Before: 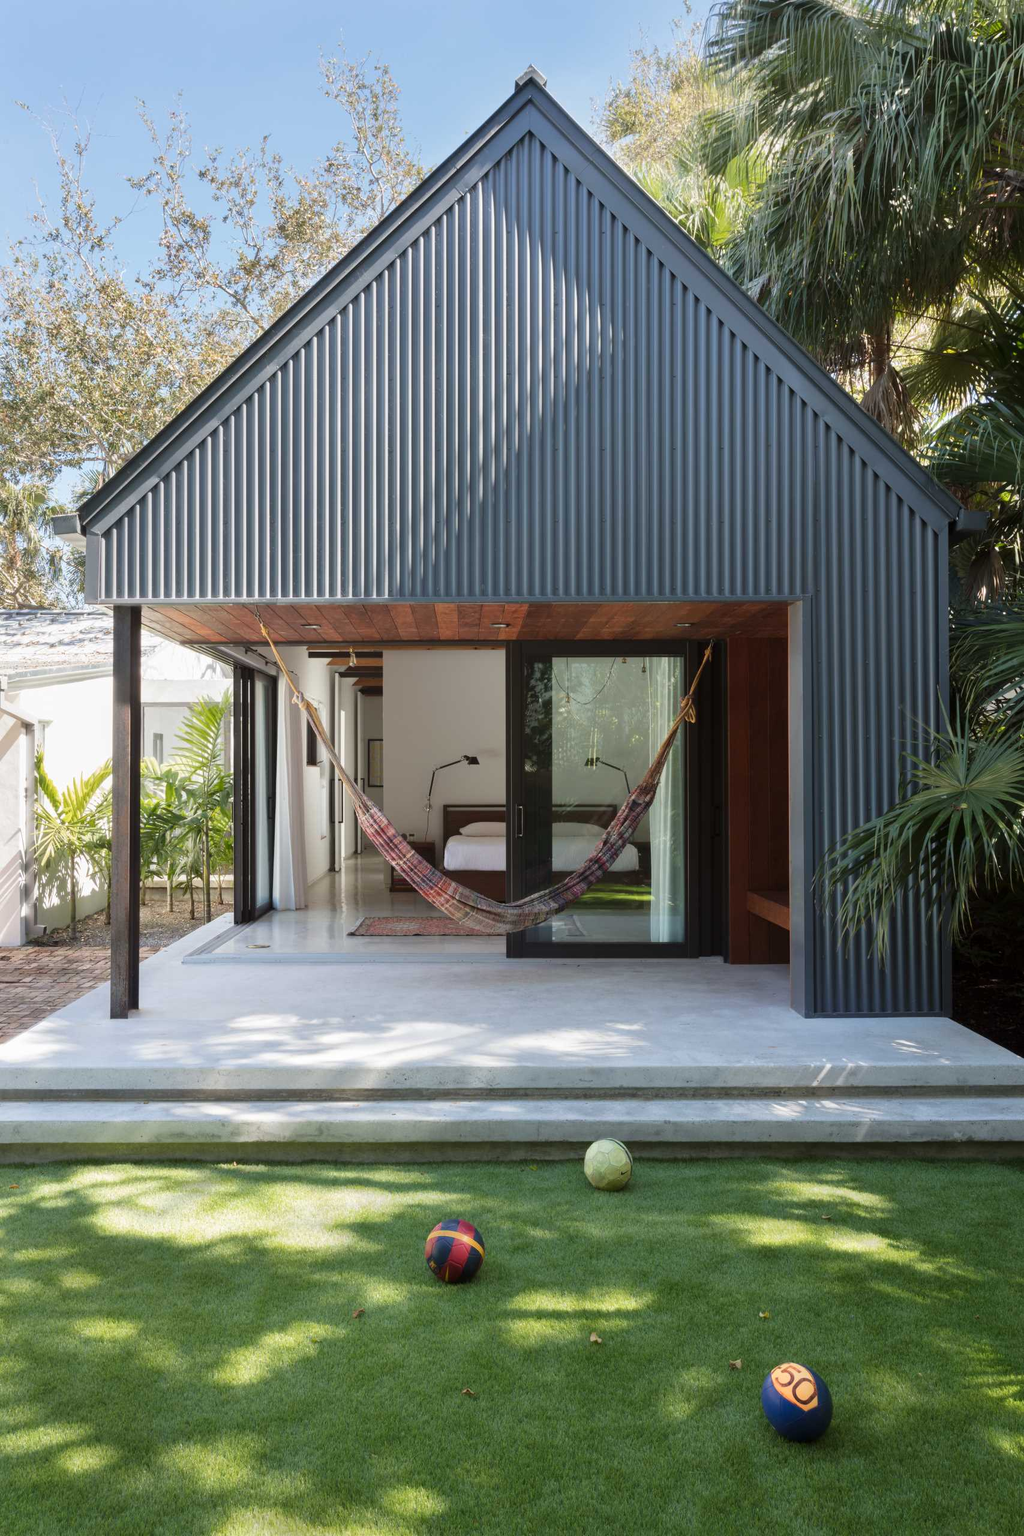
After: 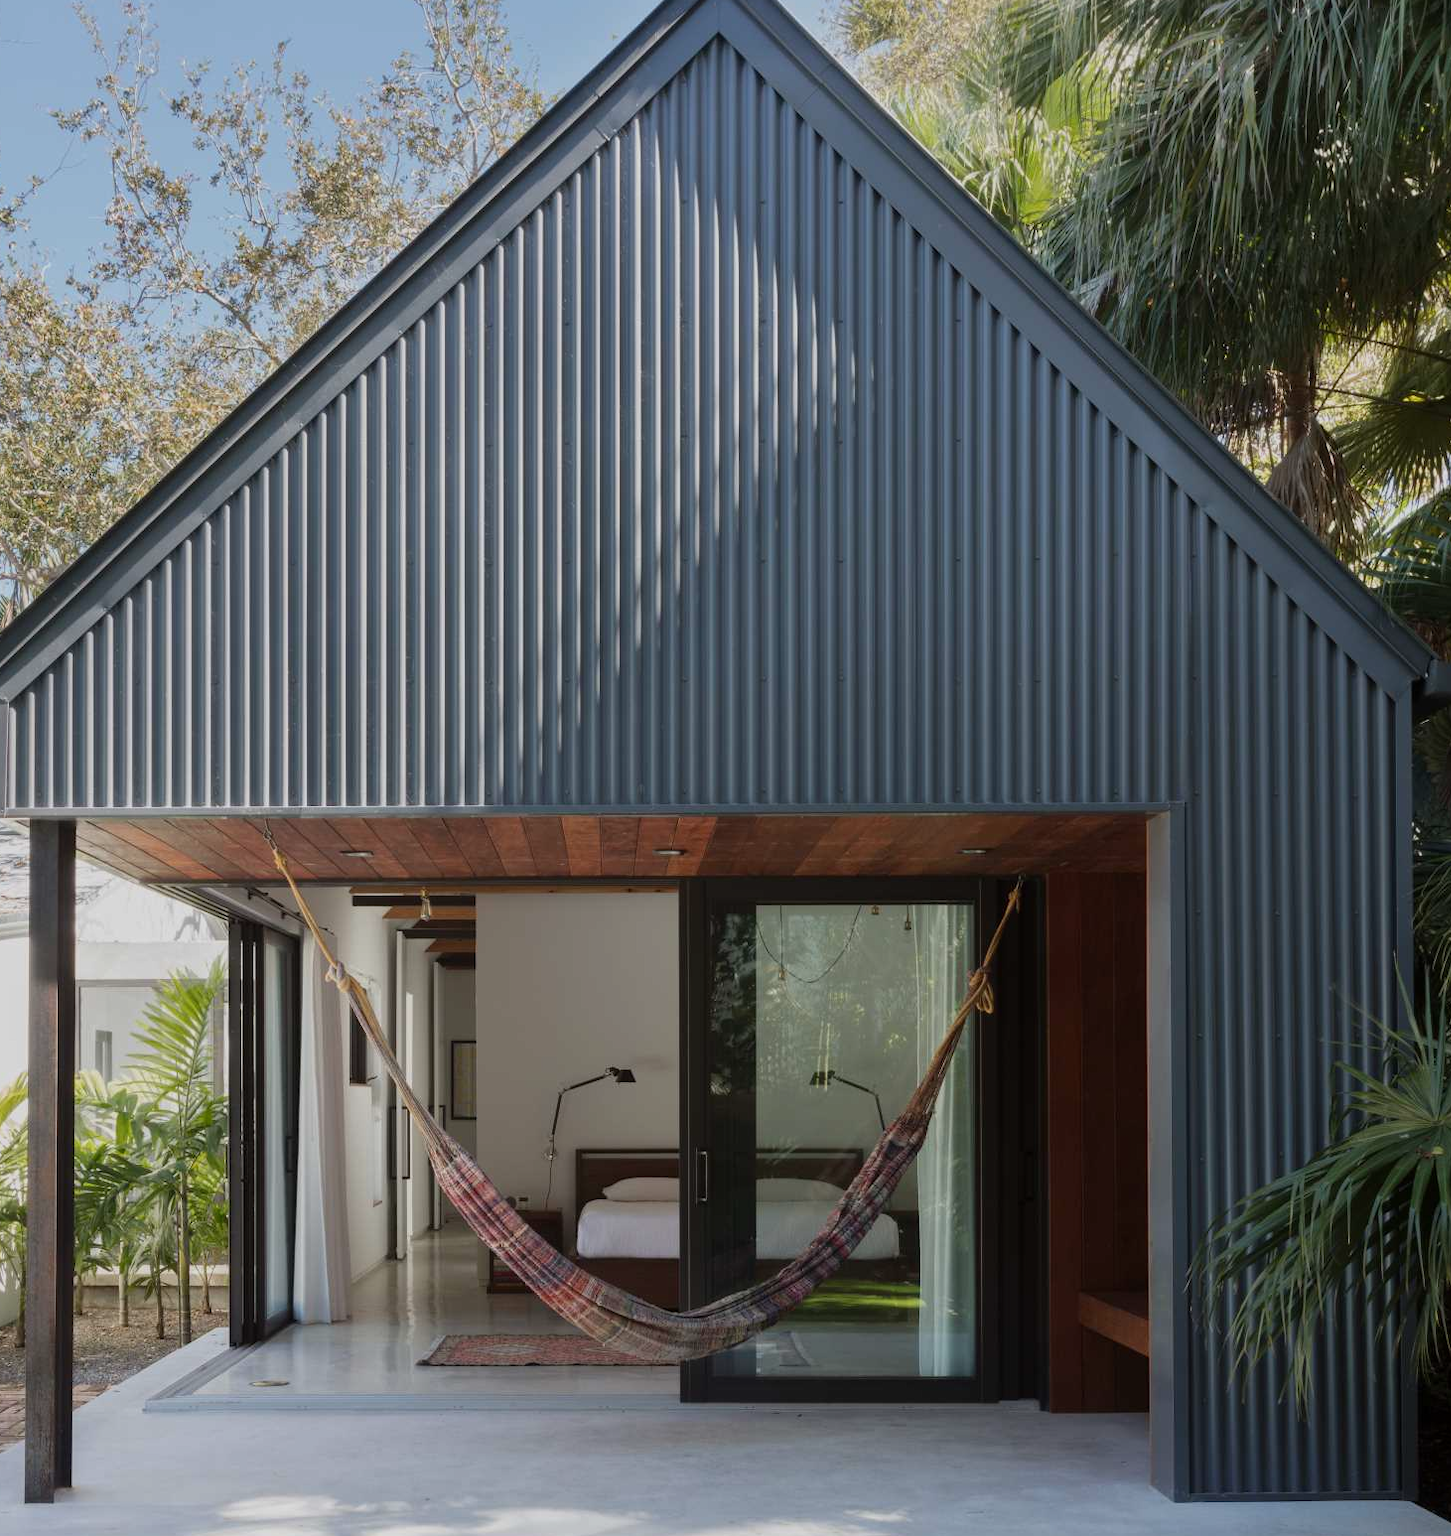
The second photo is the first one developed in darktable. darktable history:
crop and rotate: left 9.345%, top 7.22%, right 4.982%, bottom 32.331%
exposure: exposure -0.492 EV, compensate highlight preservation false
